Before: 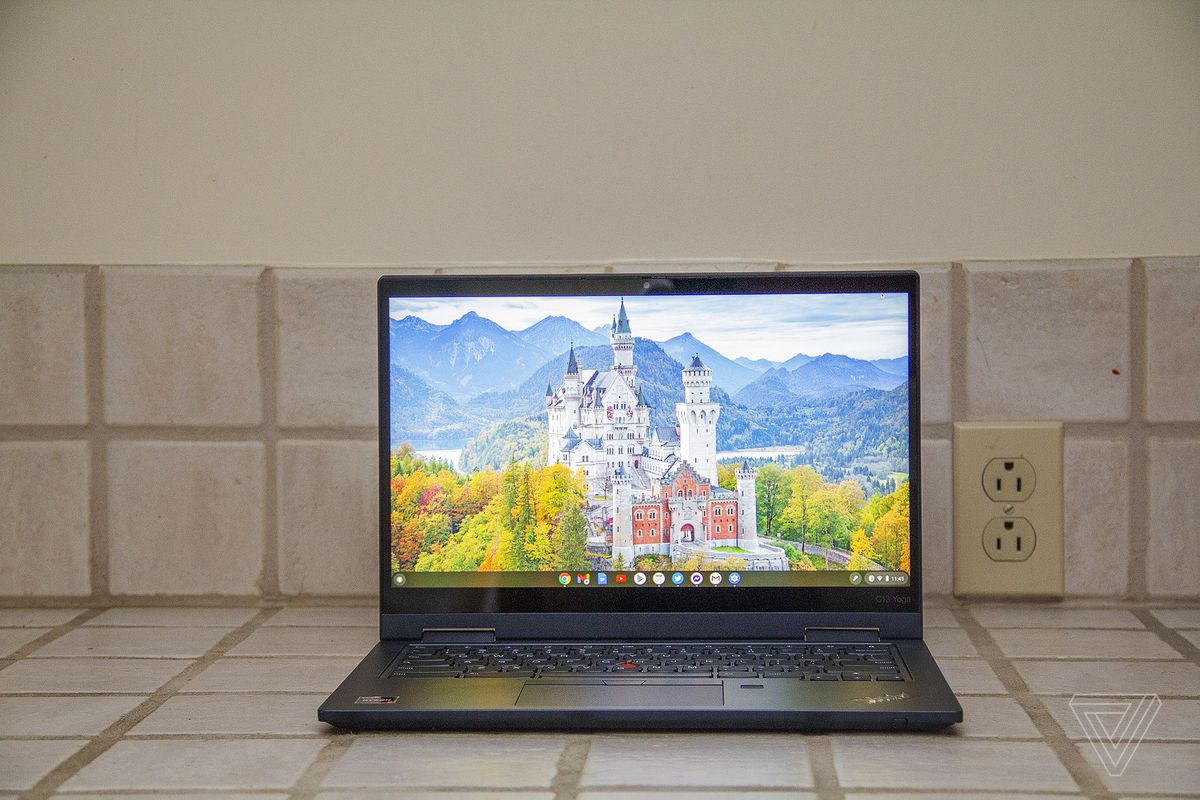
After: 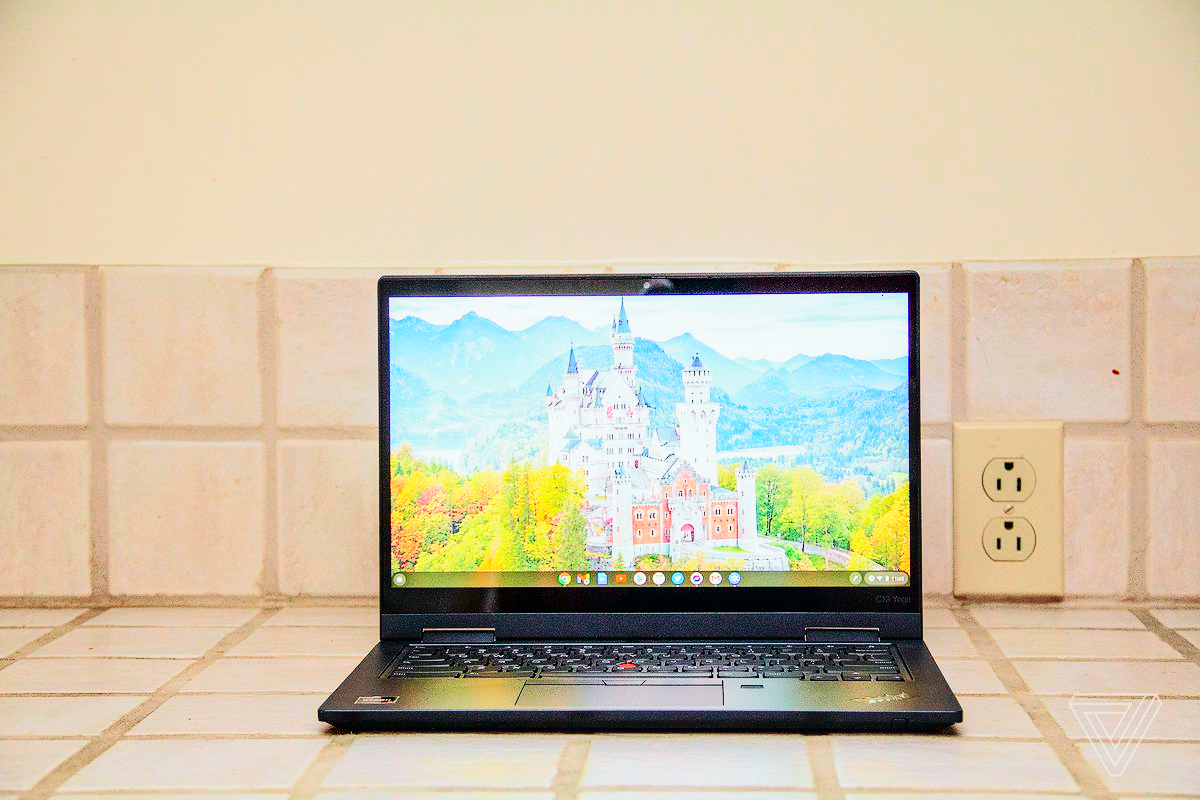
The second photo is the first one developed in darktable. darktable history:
base curve: curves: ch0 [(0, 0) (0.028, 0.03) (0.121, 0.232) (0.46, 0.748) (0.859, 0.968) (1, 1)], preserve colors none
tone curve: curves: ch0 [(0, 0) (0.037, 0.011) (0.135, 0.093) (0.266, 0.281) (0.461, 0.555) (0.581, 0.716) (0.675, 0.793) (0.767, 0.849) (0.91, 0.924) (1, 0.979)]; ch1 [(0, 0) (0.292, 0.278) (0.431, 0.418) (0.493, 0.479) (0.506, 0.5) (0.532, 0.537) (0.562, 0.581) (0.641, 0.663) (0.754, 0.76) (1, 1)]; ch2 [(0, 0) (0.294, 0.3) (0.361, 0.372) (0.429, 0.445) (0.478, 0.486) (0.502, 0.498) (0.518, 0.522) (0.531, 0.549) (0.561, 0.59) (0.64, 0.655) (0.693, 0.706) (0.845, 0.833) (1, 0.951)], color space Lab, independent channels, preserve colors none
